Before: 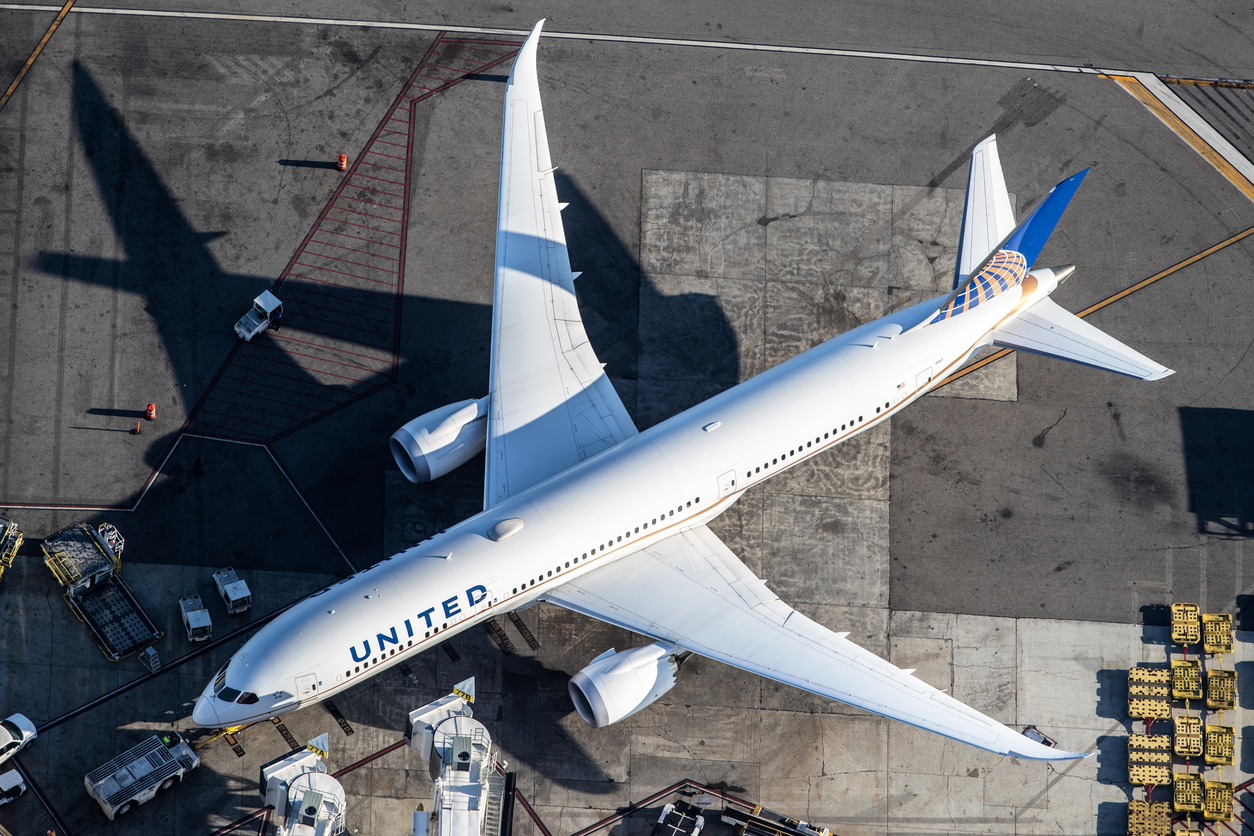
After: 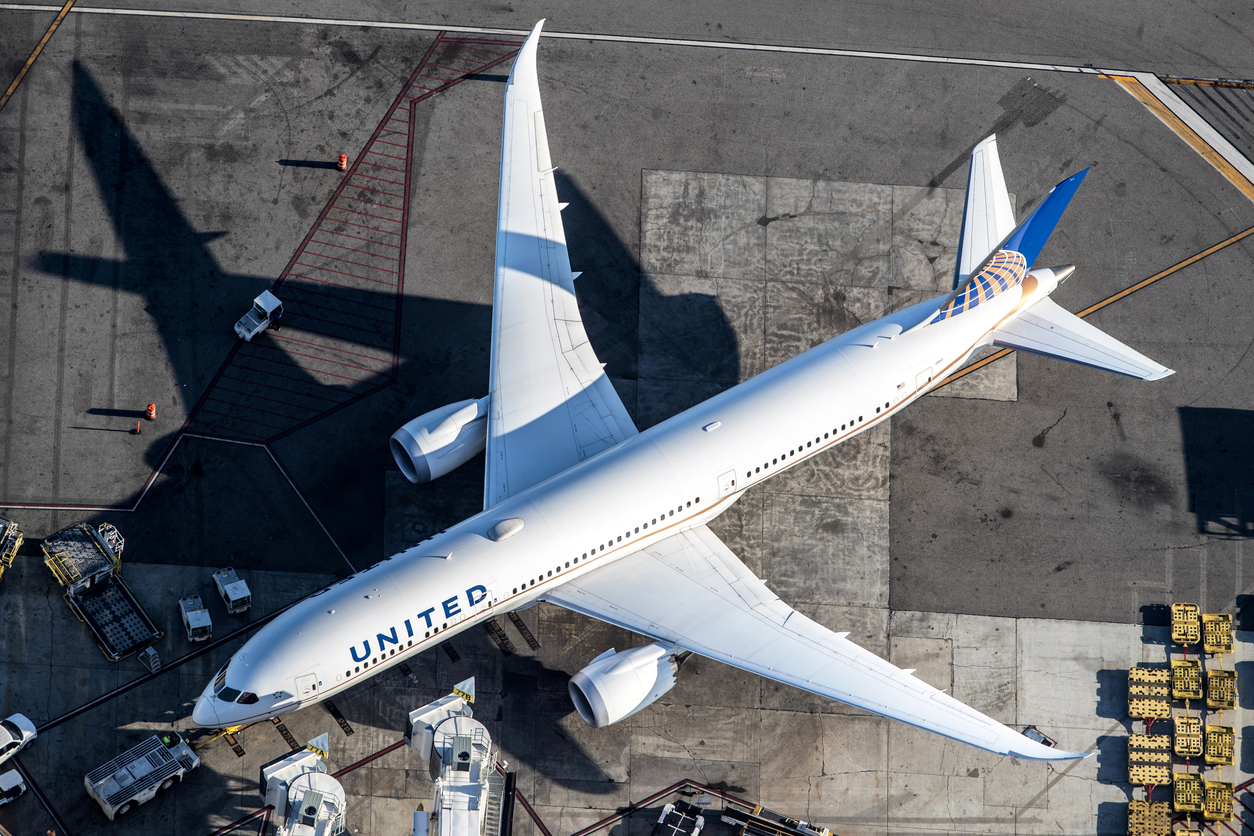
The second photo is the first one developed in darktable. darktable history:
local contrast: mode bilateral grid, contrast 19, coarseness 49, detail 120%, midtone range 0.2
